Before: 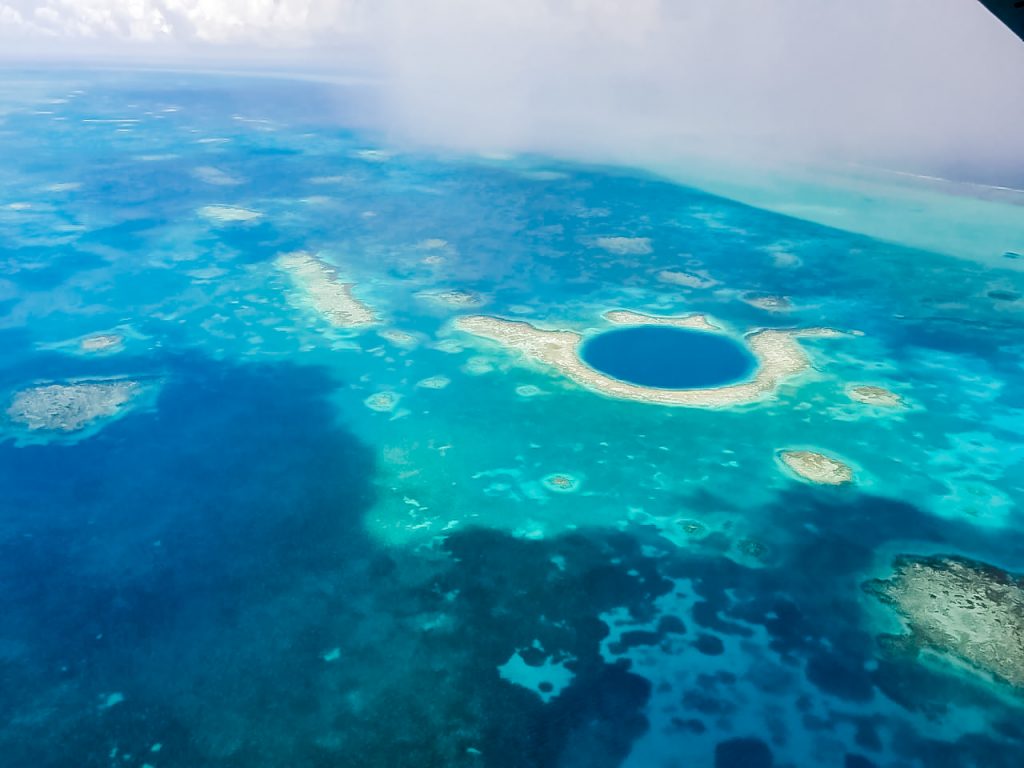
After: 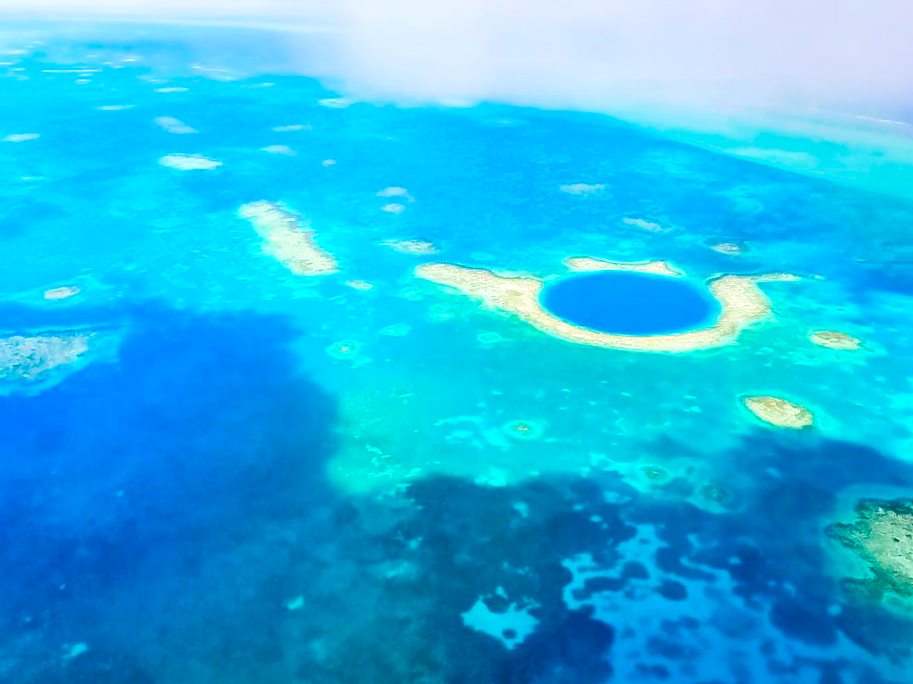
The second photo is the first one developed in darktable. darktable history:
levels: black 3.83%, white 90.64%, levels [0.044, 0.416, 0.908]
color balance rgb: linear chroma grading › global chroma 15%, perceptual saturation grading › global saturation 30%
crop: left 3.305%, top 6.436%, right 6.389%, bottom 3.258%
rotate and perspective: rotation -0.45°, automatic cropping original format, crop left 0.008, crop right 0.992, crop top 0.012, crop bottom 0.988
